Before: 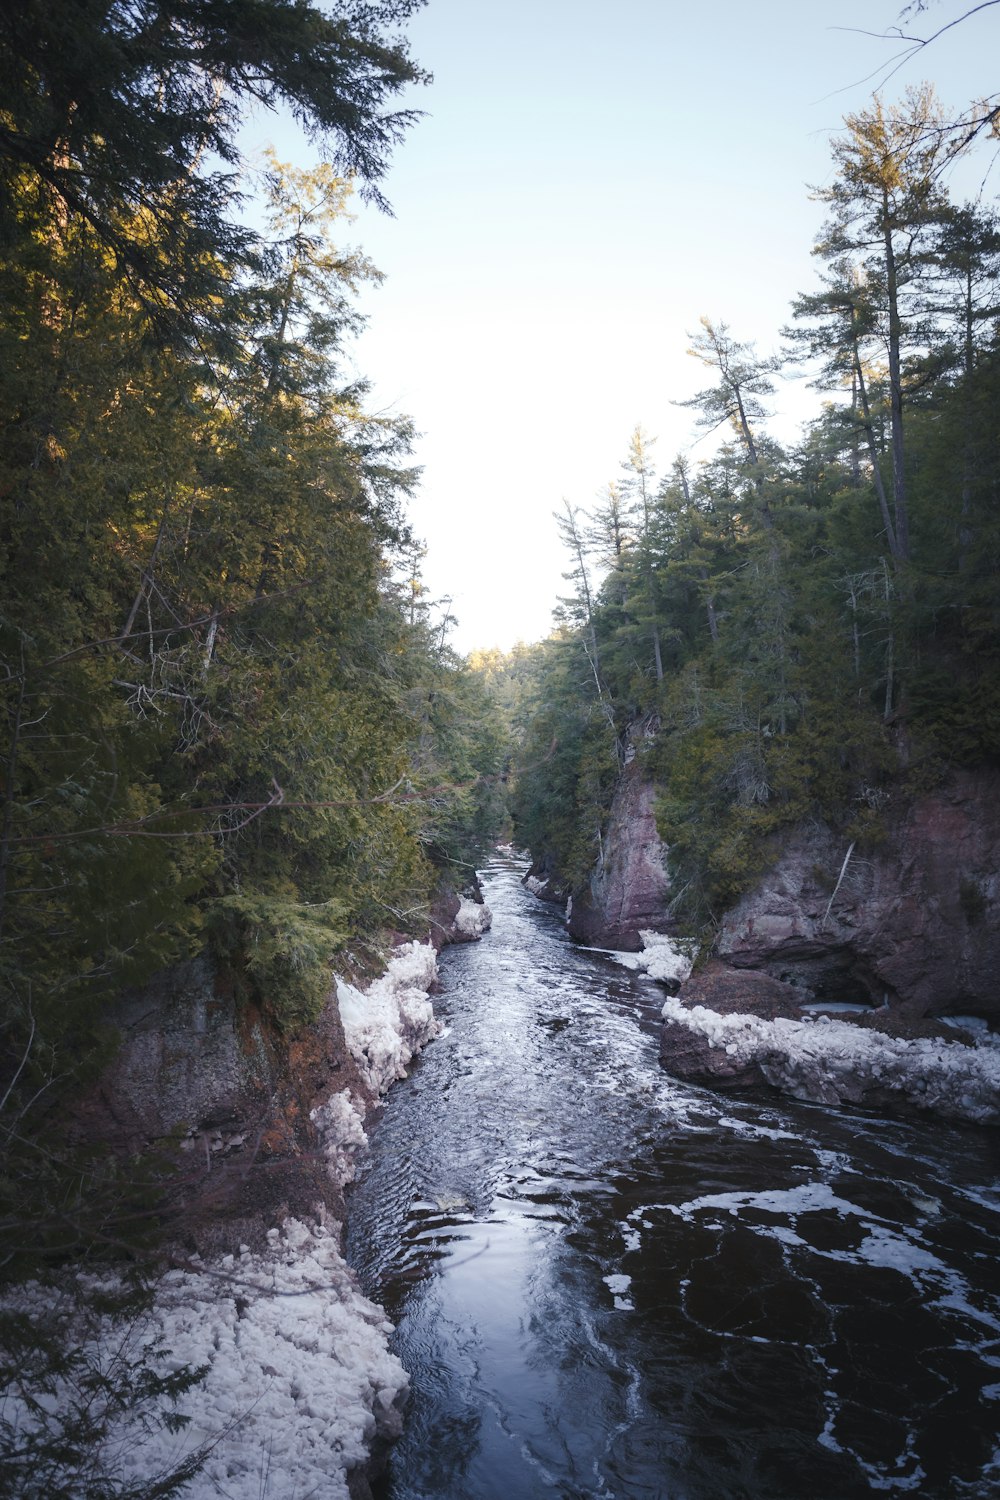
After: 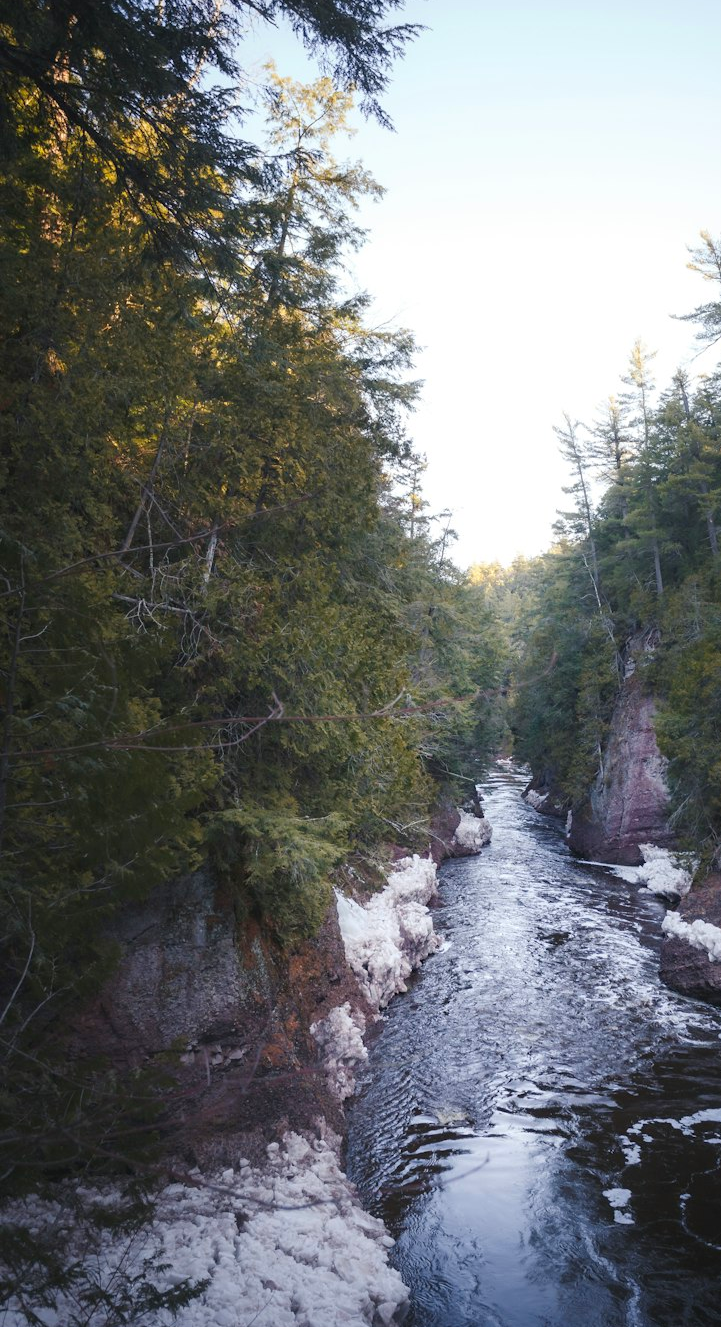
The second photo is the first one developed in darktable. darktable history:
crop: top 5.758%, right 27.866%, bottom 5.731%
color correction: highlights b* 0.062, saturation 1.15
